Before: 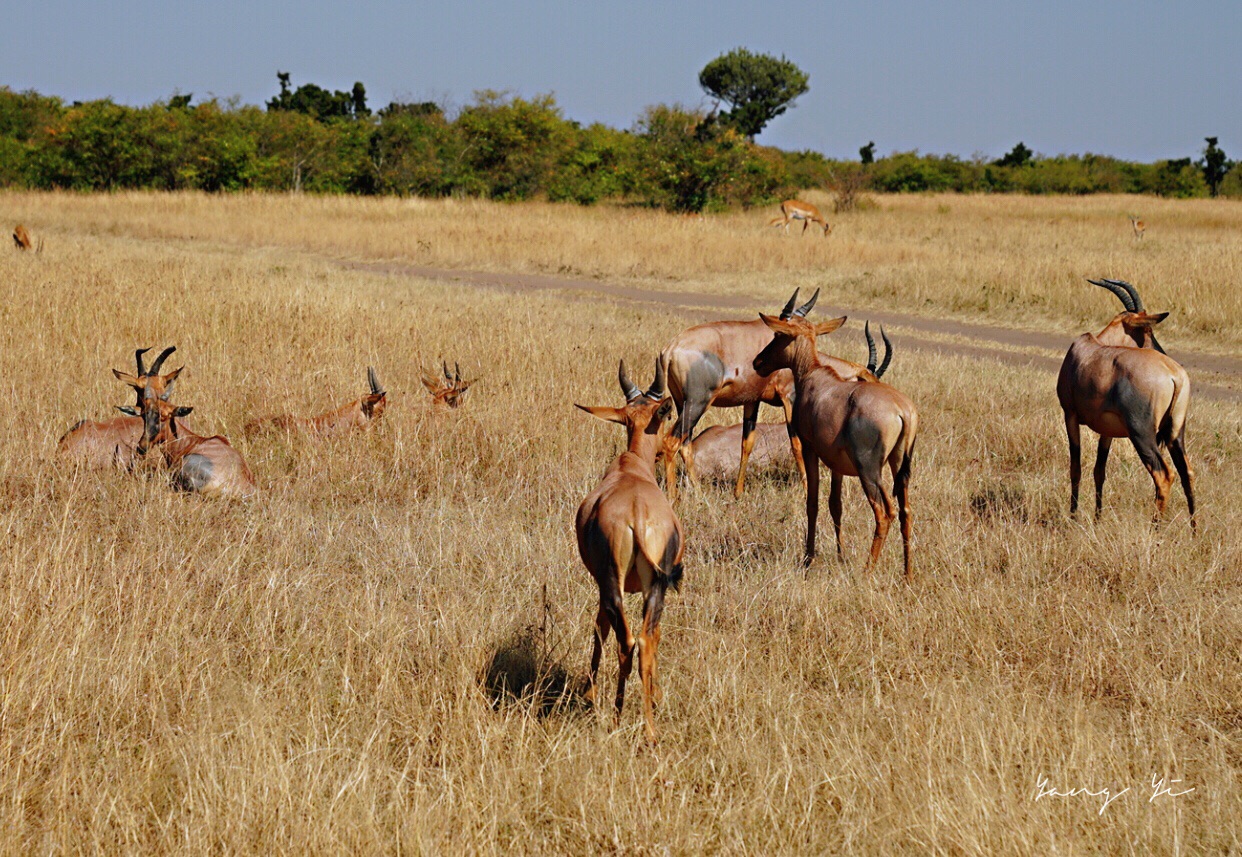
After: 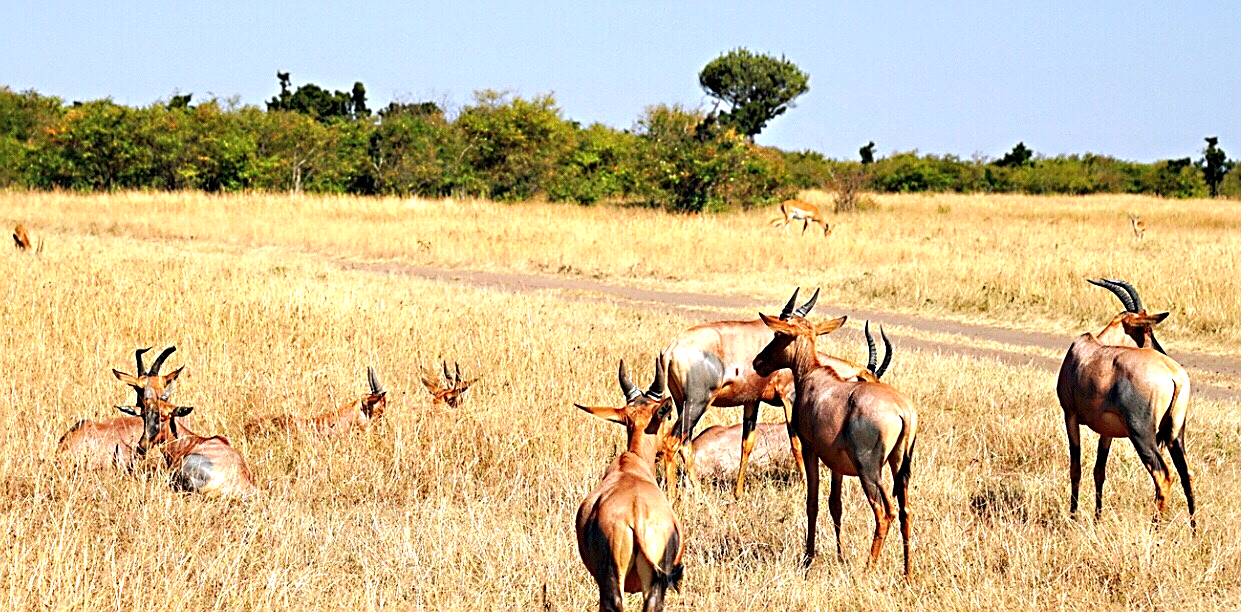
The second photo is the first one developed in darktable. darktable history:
sharpen: on, module defaults
crop: bottom 28.576%
white balance: emerald 1
contrast equalizer: octaves 7, y [[0.6 ×6], [0.55 ×6], [0 ×6], [0 ×6], [0 ×6]], mix 0.3
exposure: black level correction 0, exposure 1.2 EV, compensate highlight preservation false
